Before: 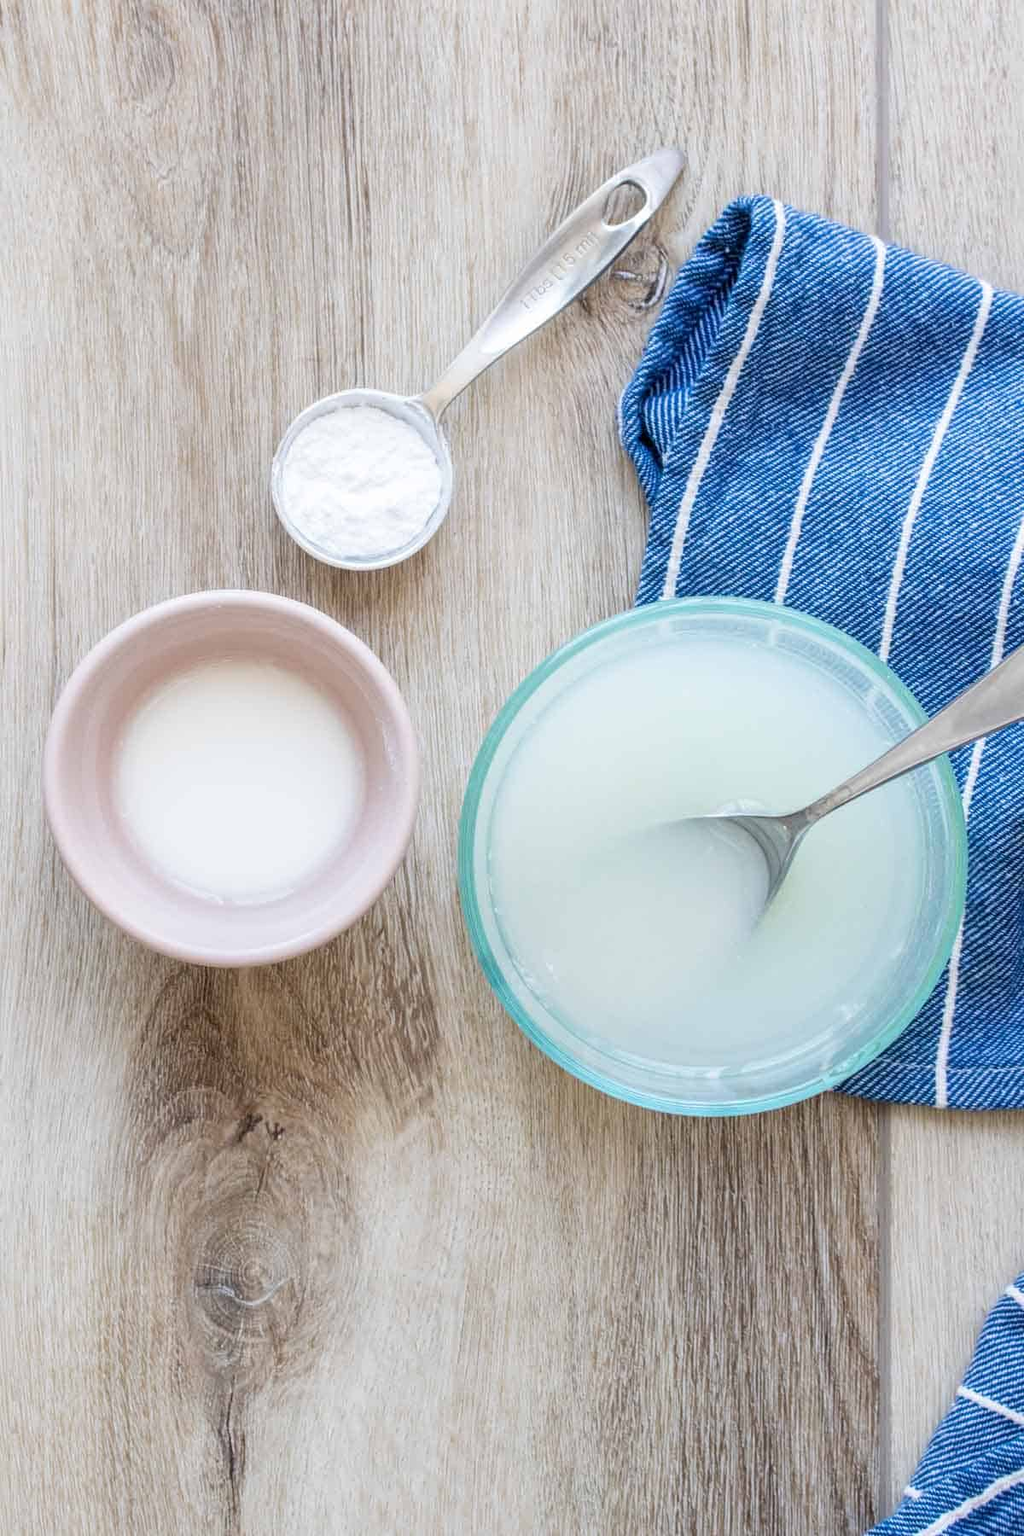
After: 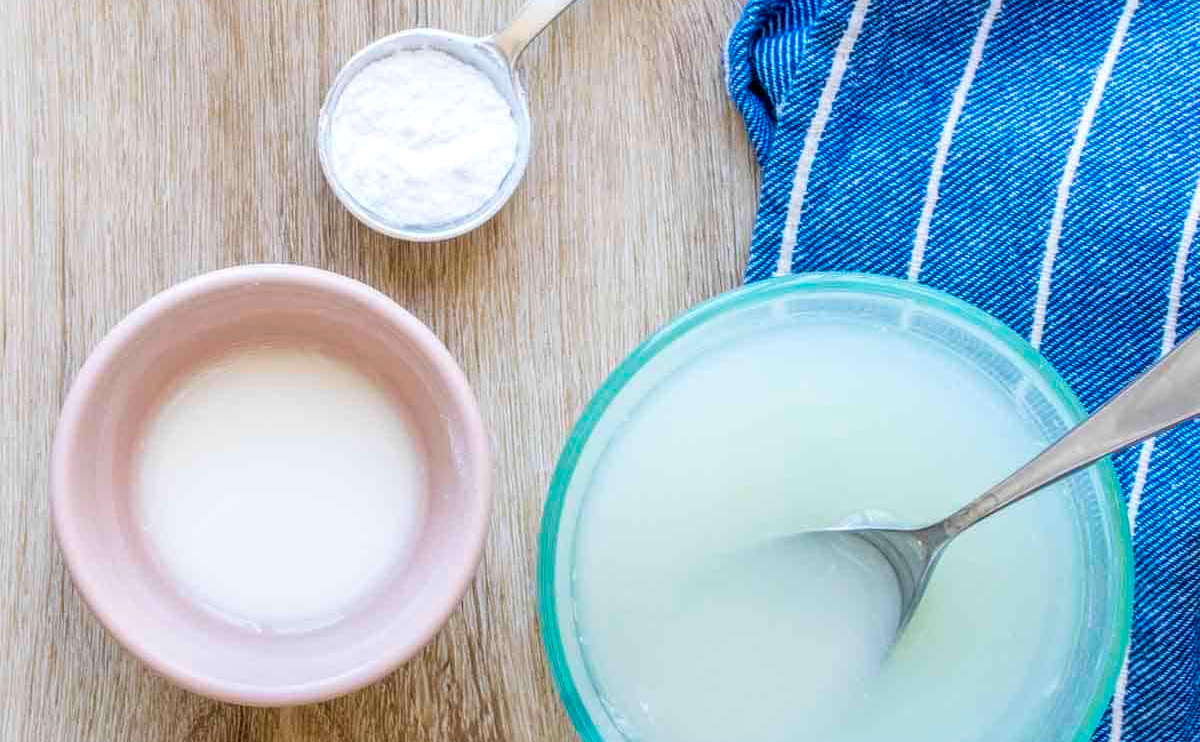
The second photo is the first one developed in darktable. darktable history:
crop and rotate: top 23.773%, bottom 34.967%
color balance rgb: perceptual saturation grading › global saturation 31.109%, global vibrance 41.666%
local contrast: detail 118%
